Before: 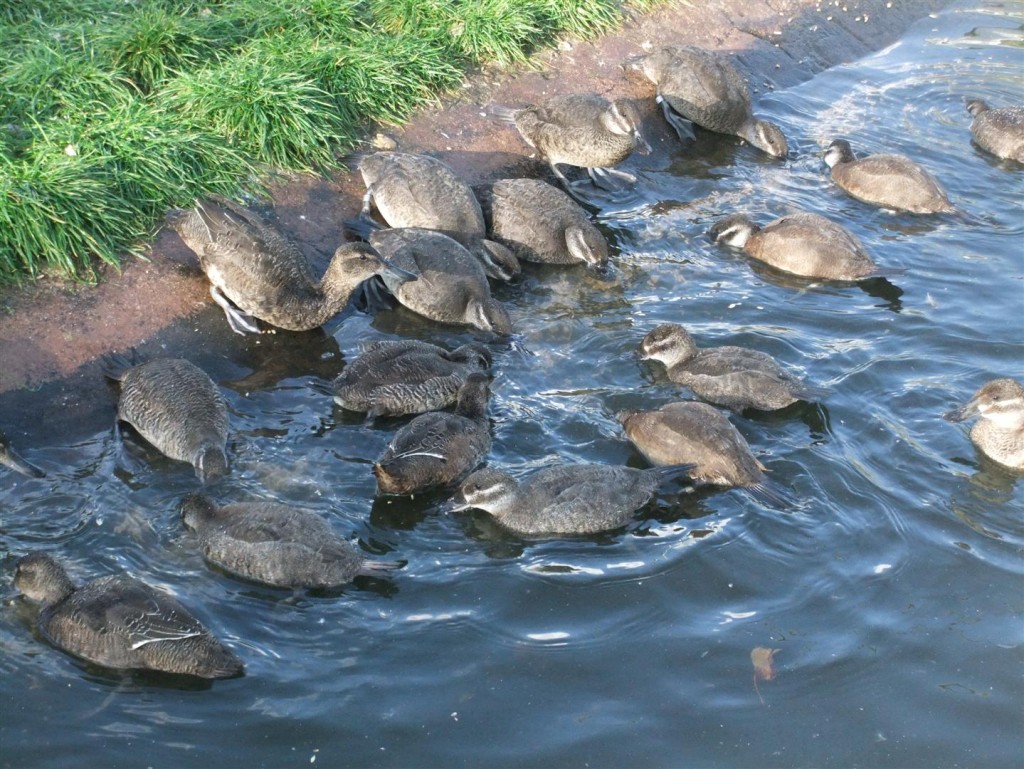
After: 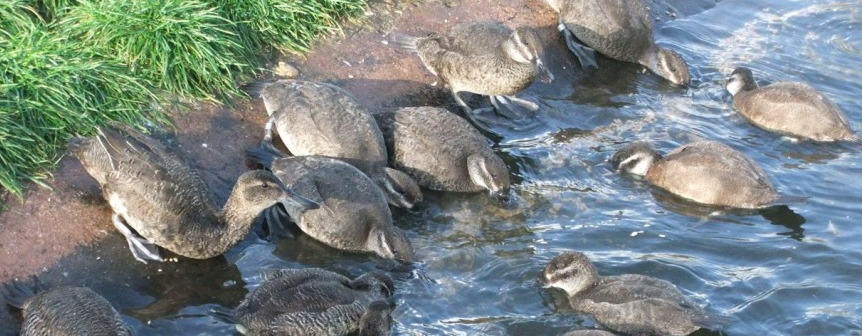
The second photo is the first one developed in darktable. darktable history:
crop and rotate: left 9.622%, top 9.437%, right 6.16%, bottom 46.819%
